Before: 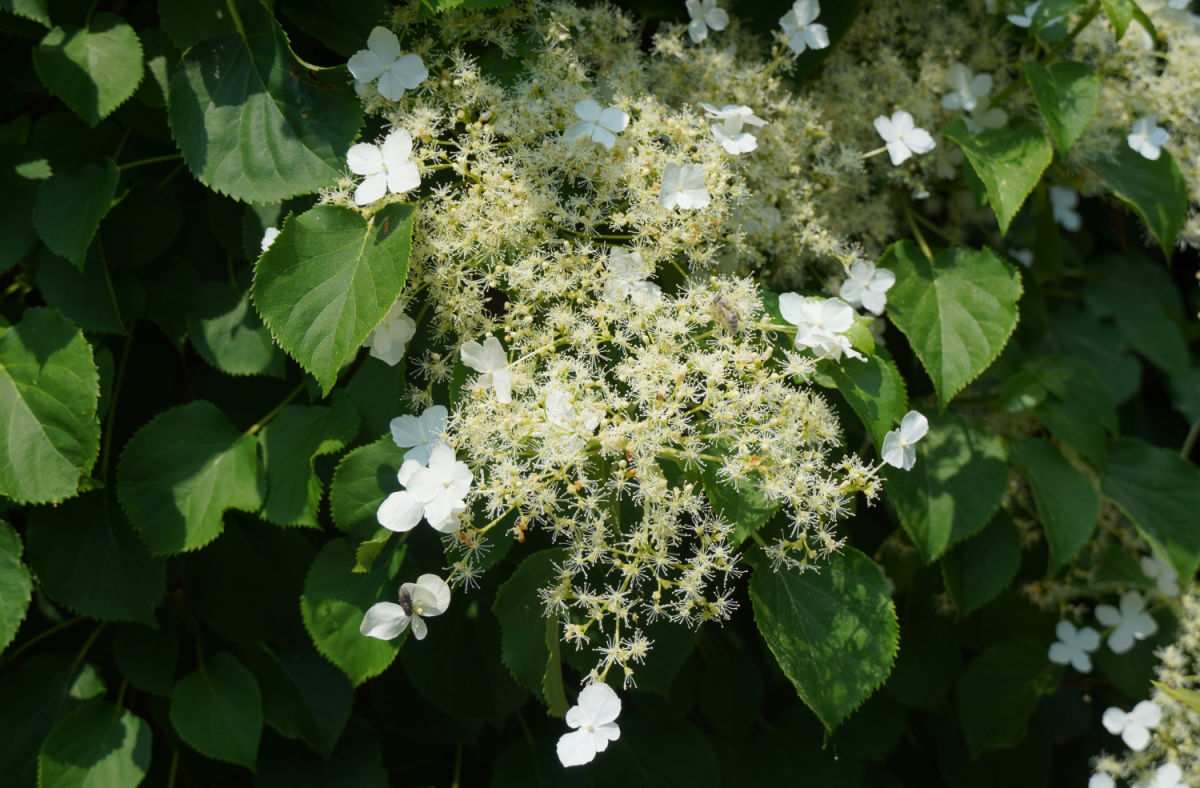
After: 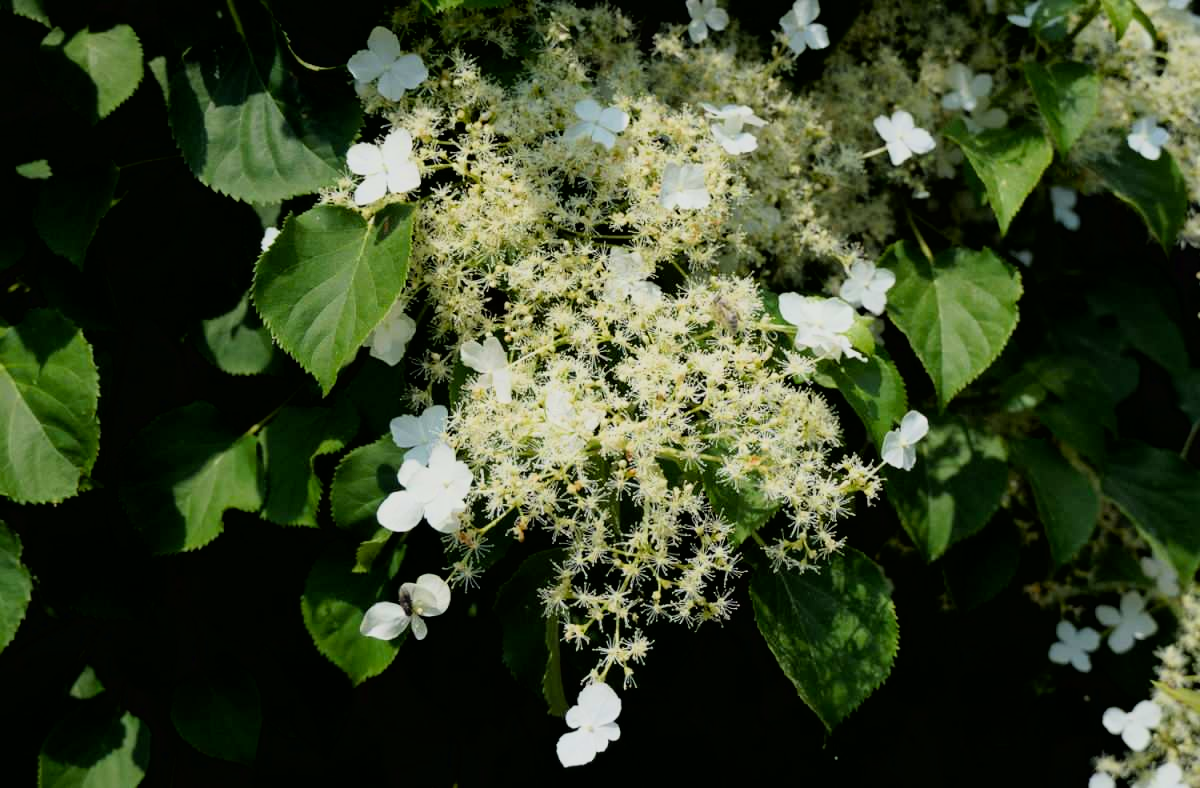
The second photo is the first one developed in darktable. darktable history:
exposure: black level correction 0.007, exposure 0.093 EV, compensate highlight preservation false
filmic rgb: black relative exposure -11.88 EV, white relative exposure 5.43 EV, threshold 3 EV, hardness 4.49, latitude 50%, contrast 1.14, color science v5 (2021), contrast in shadows safe, contrast in highlights safe, enable highlight reconstruction true
